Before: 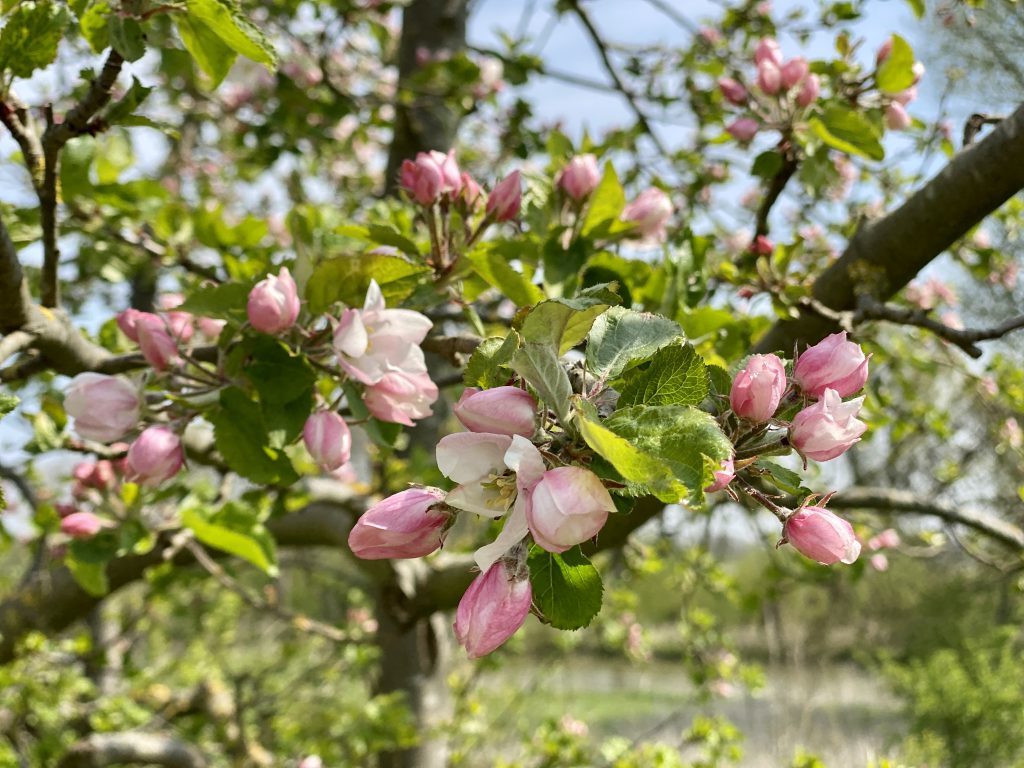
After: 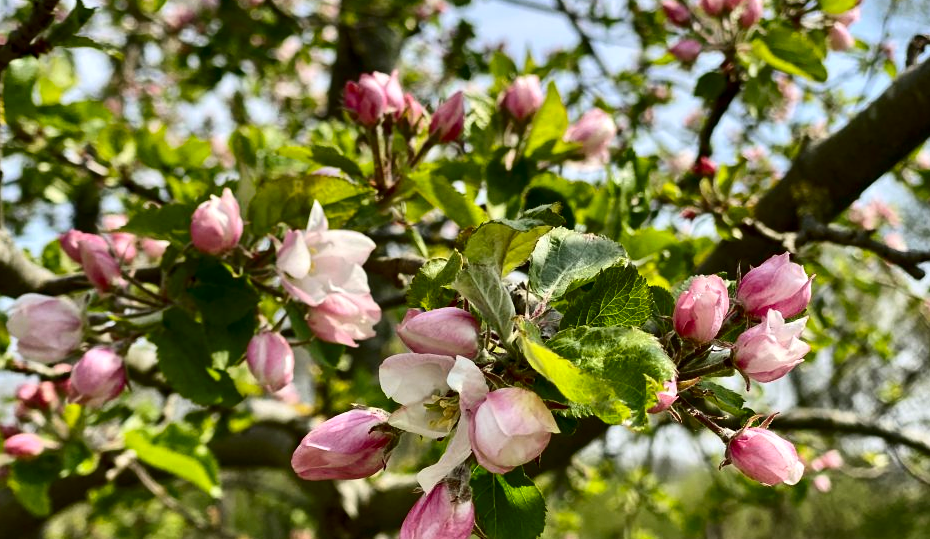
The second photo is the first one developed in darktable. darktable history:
local contrast: mode bilateral grid, contrast 20, coarseness 50, detail 130%, midtone range 0.2
crop: left 5.596%, top 10.314%, right 3.534%, bottom 19.395%
contrast brightness saturation: contrast 0.19, brightness -0.11, saturation 0.21
